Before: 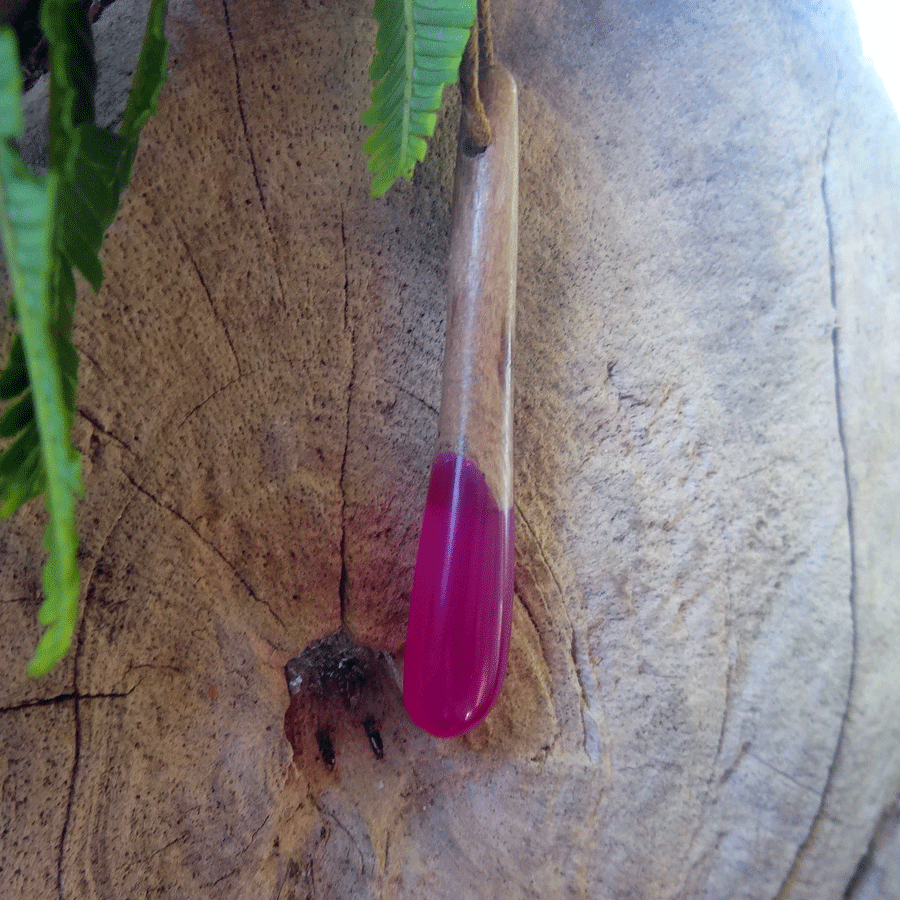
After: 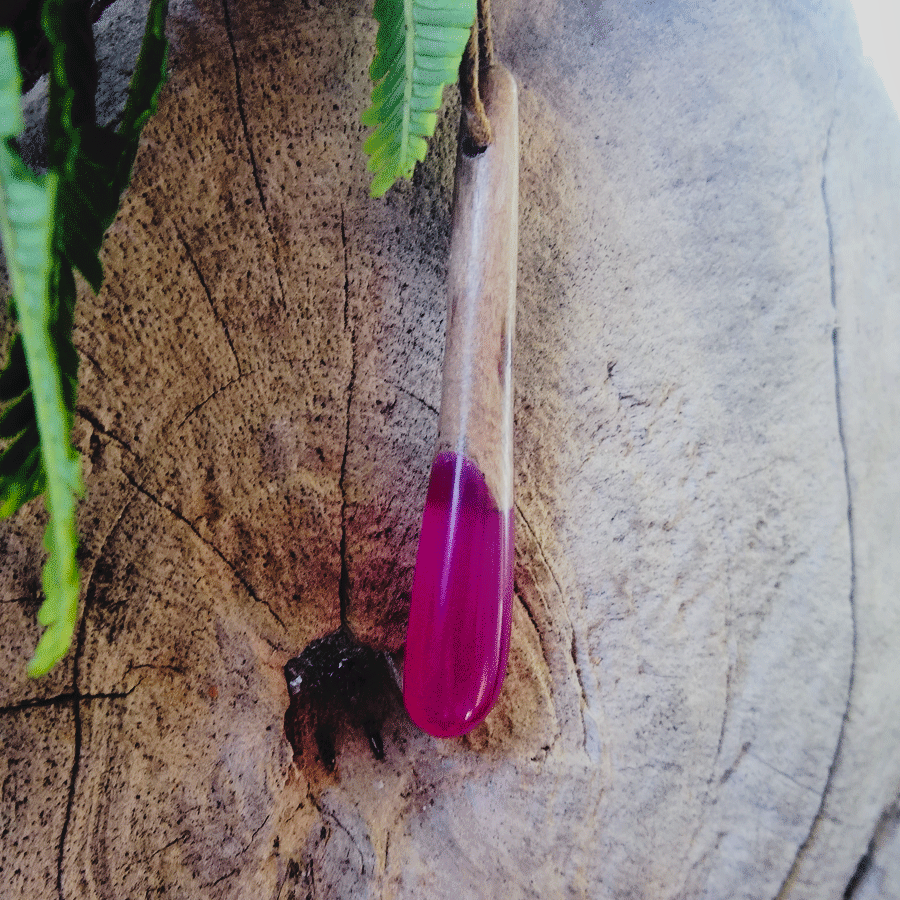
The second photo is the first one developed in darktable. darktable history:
tone curve: curves: ch0 [(0, 0) (0.003, 0.064) (0.011, 0.065) (0.025, 0.061) (0.044, 0.068) (0.069, 0.083) (0.1, 0.102) (0.136, 0.126) (0.177, 0.172) (0.224, 0.225) (0.277, 0.306) (0.335, 0.397) (0.399, 0.483) (0.468, 0.56) (0.543, 0.634) (0.623, 0.708) (0.709, 0.77) (0.801, 0.832) (0.898, 0.899) (1, 1)], preserve colors none
filmic rgb: black relative exposure -5 EV, hardness 2.88, contrast 1.3, highlights saturation mix -10%
shadows and highlights: shadows 12, white point adjustment 1.2, soften with gaussian
